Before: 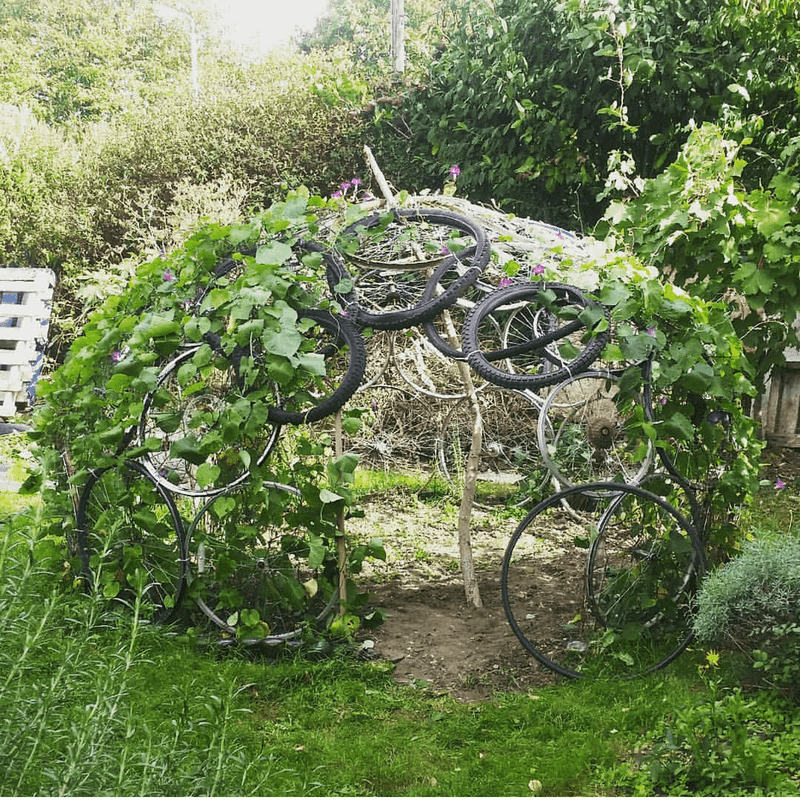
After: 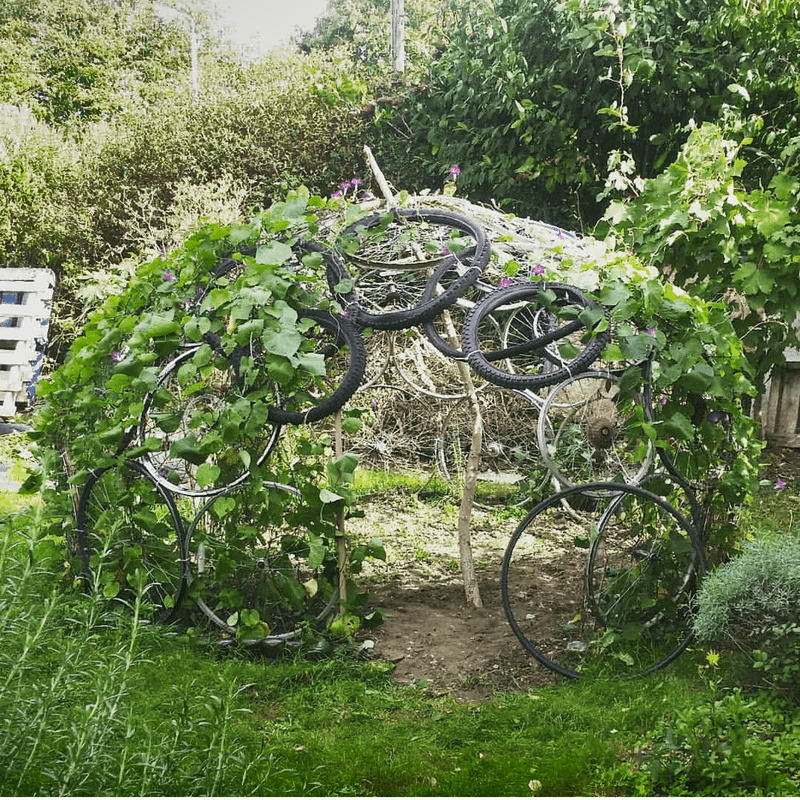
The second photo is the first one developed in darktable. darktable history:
shadows and highlights: radius 107.44, shadows 40.84, highlights -72.31, low approximation 0.01, soften with gaussian
